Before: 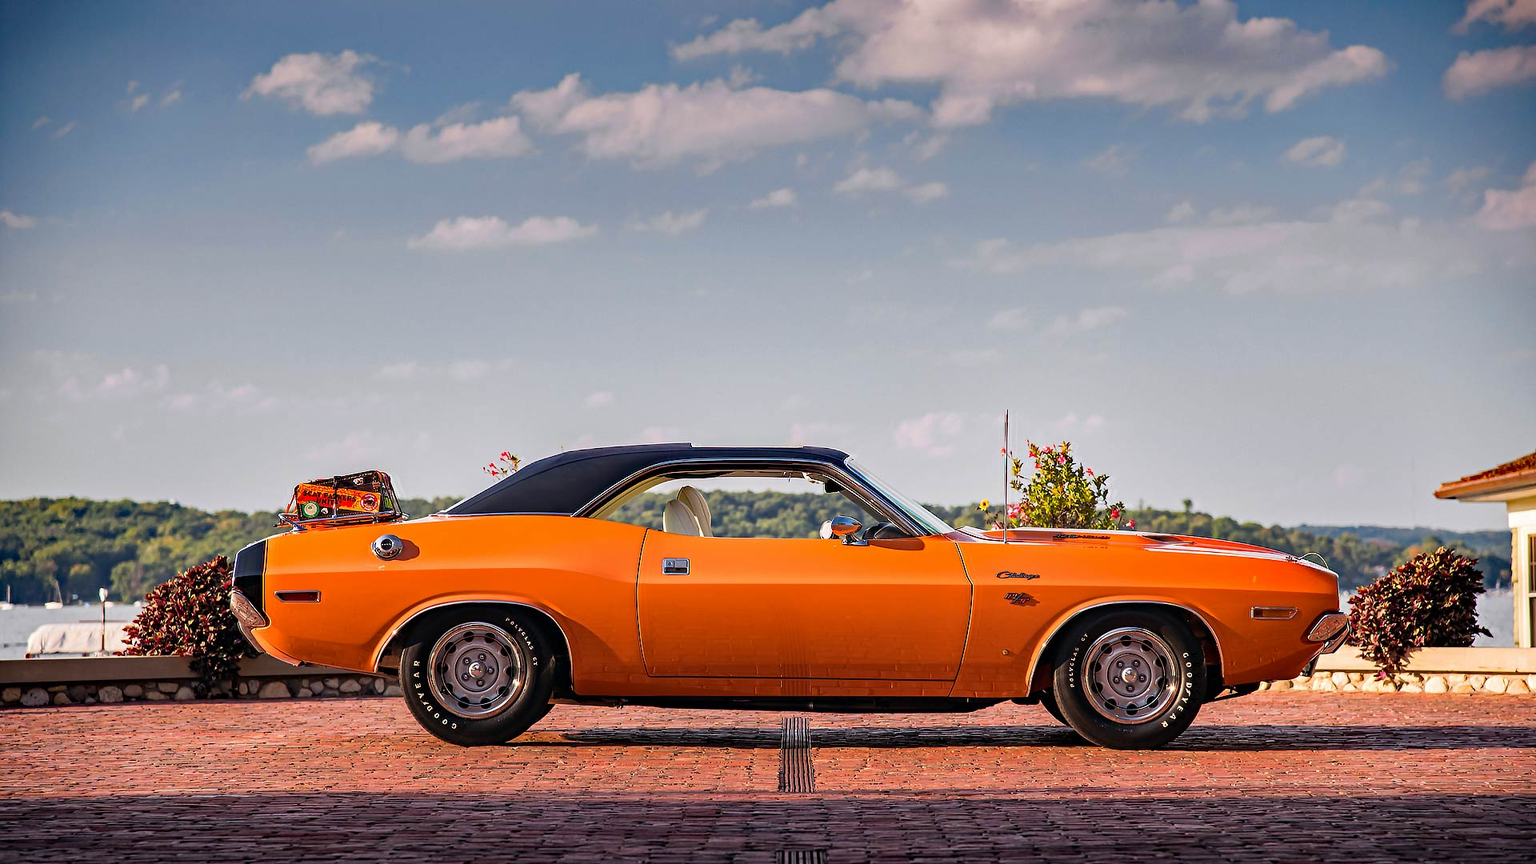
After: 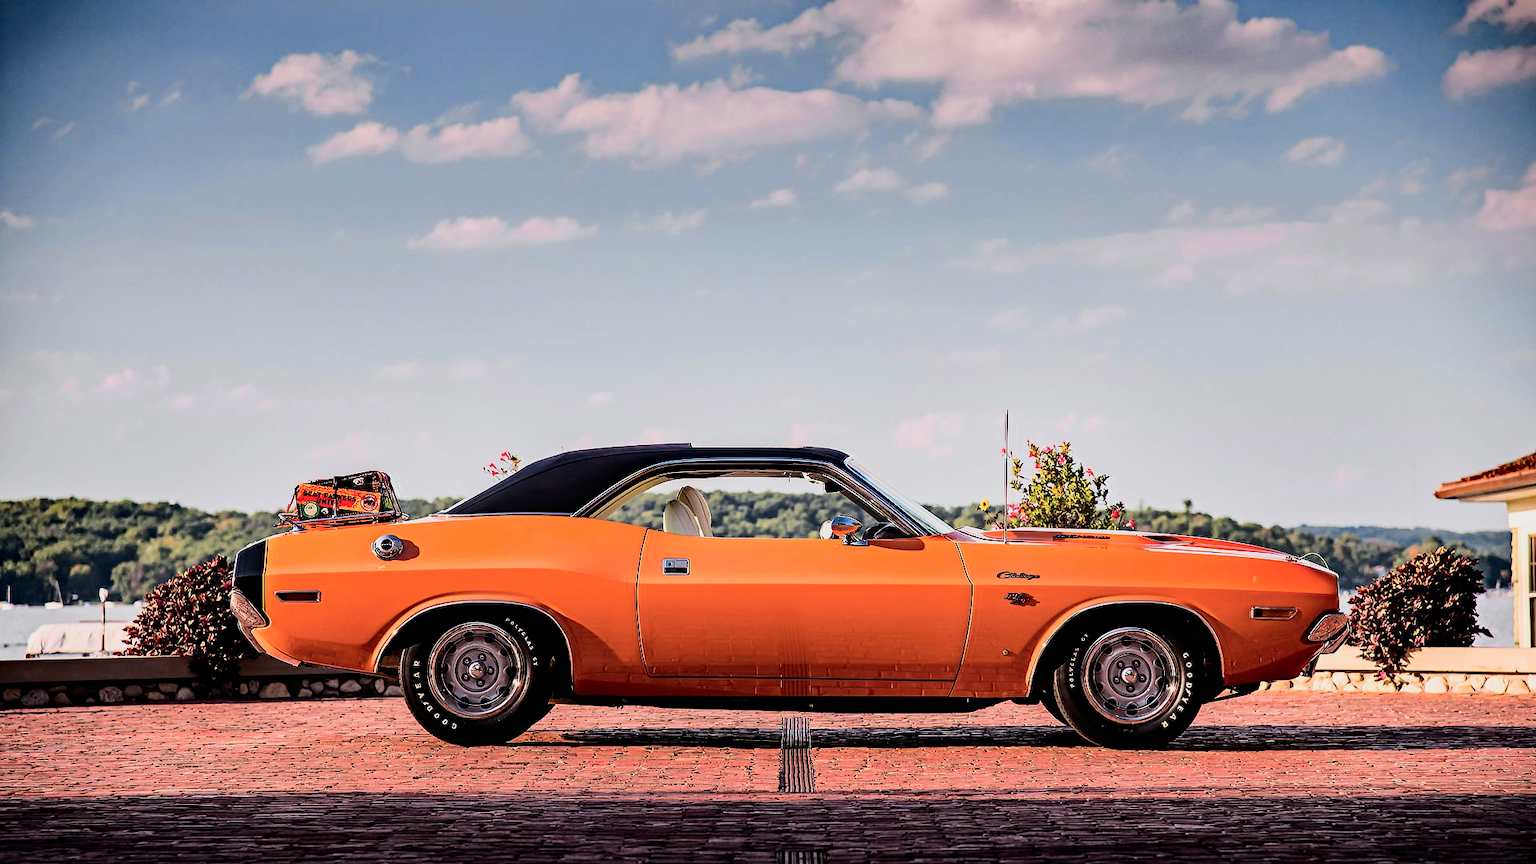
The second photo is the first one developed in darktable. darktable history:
tone curve: curves: ch0 [(0, 0) (0.105, 0.068) (0.181, 0.14) (0.28, 0.259) (0.384, 0.404) (0.485, 0.531) (0.638, 0.681) (0.87, 0.883) (1, 0.977)]; ch1 [(0, 0) (0.161, 0.092) (0.35, 0.33) (0.379, 0.401) (0.456, 0.469) (0.501, 0.499) (0.516, 0.524) (0.562, 0.569) (0.635, 0.646) (1, 1)]; ch2 [(0, 0) (0.371, 0.362) (0.437, 0.437) (0.5, 0.5) (0.53, 0.524) (0.56, 0.561) (0.622, 0.606) (1, 1)], color space Lab, independent channels, preserve colors none
filmic rgb: black relative exposure -16 EV, white relative exposure 6.29 EV, hardness 5.1, contrast 1.35
